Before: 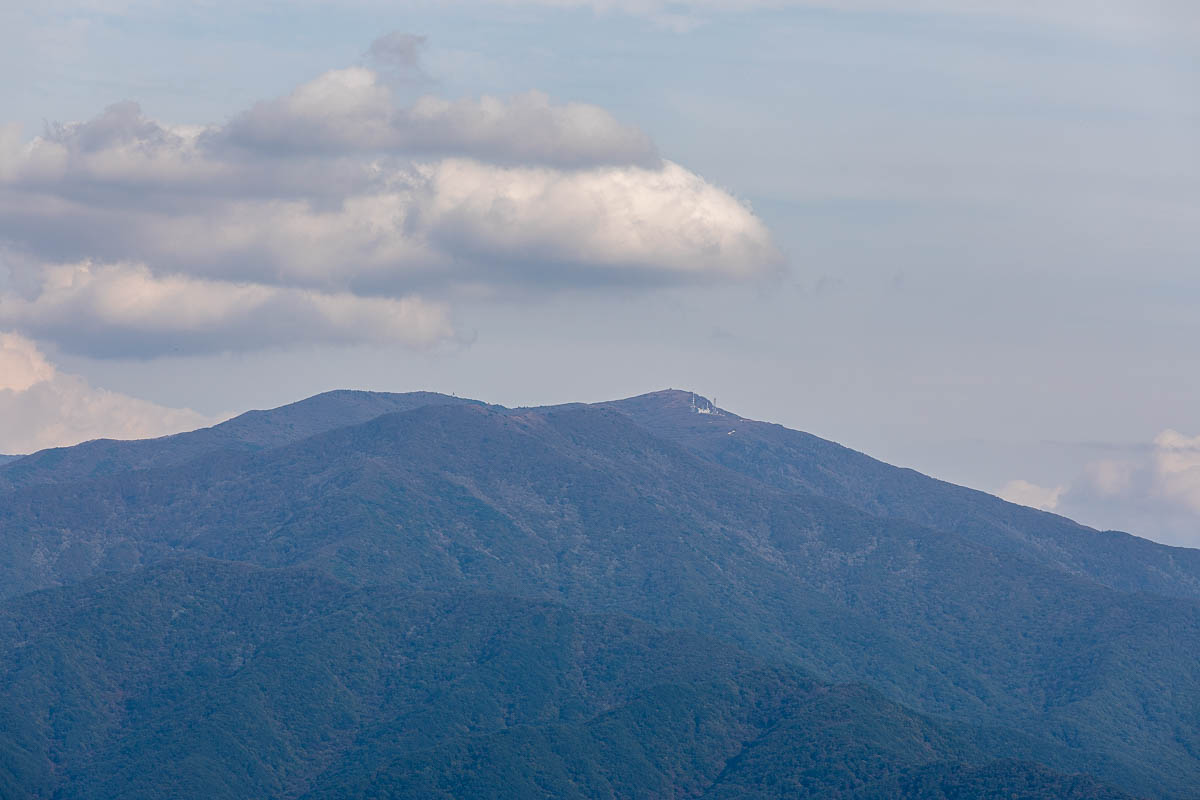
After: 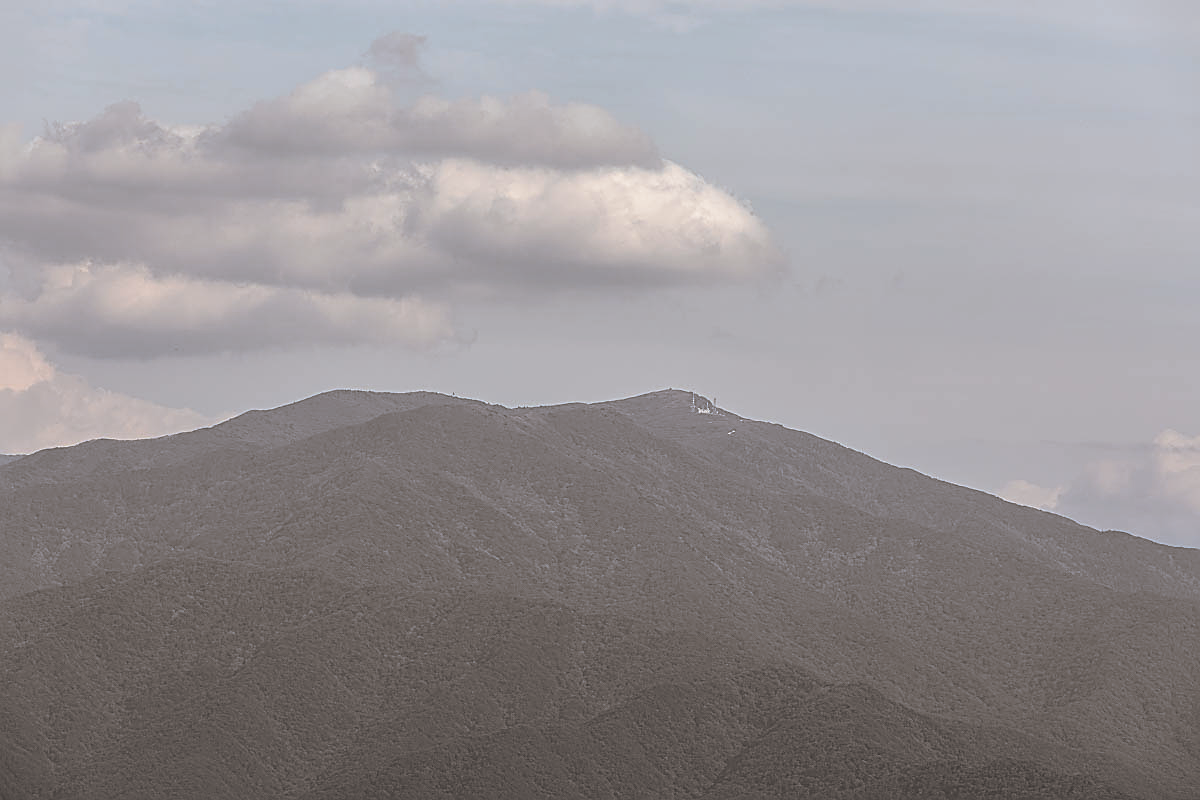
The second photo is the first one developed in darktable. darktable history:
split-toning: shadows › hue 26°, shadows › saturation 0.09, highlights › hue 40°, highlights › saturation 0.18, balance -63, compress 0%
sharpen: radius 1.967
